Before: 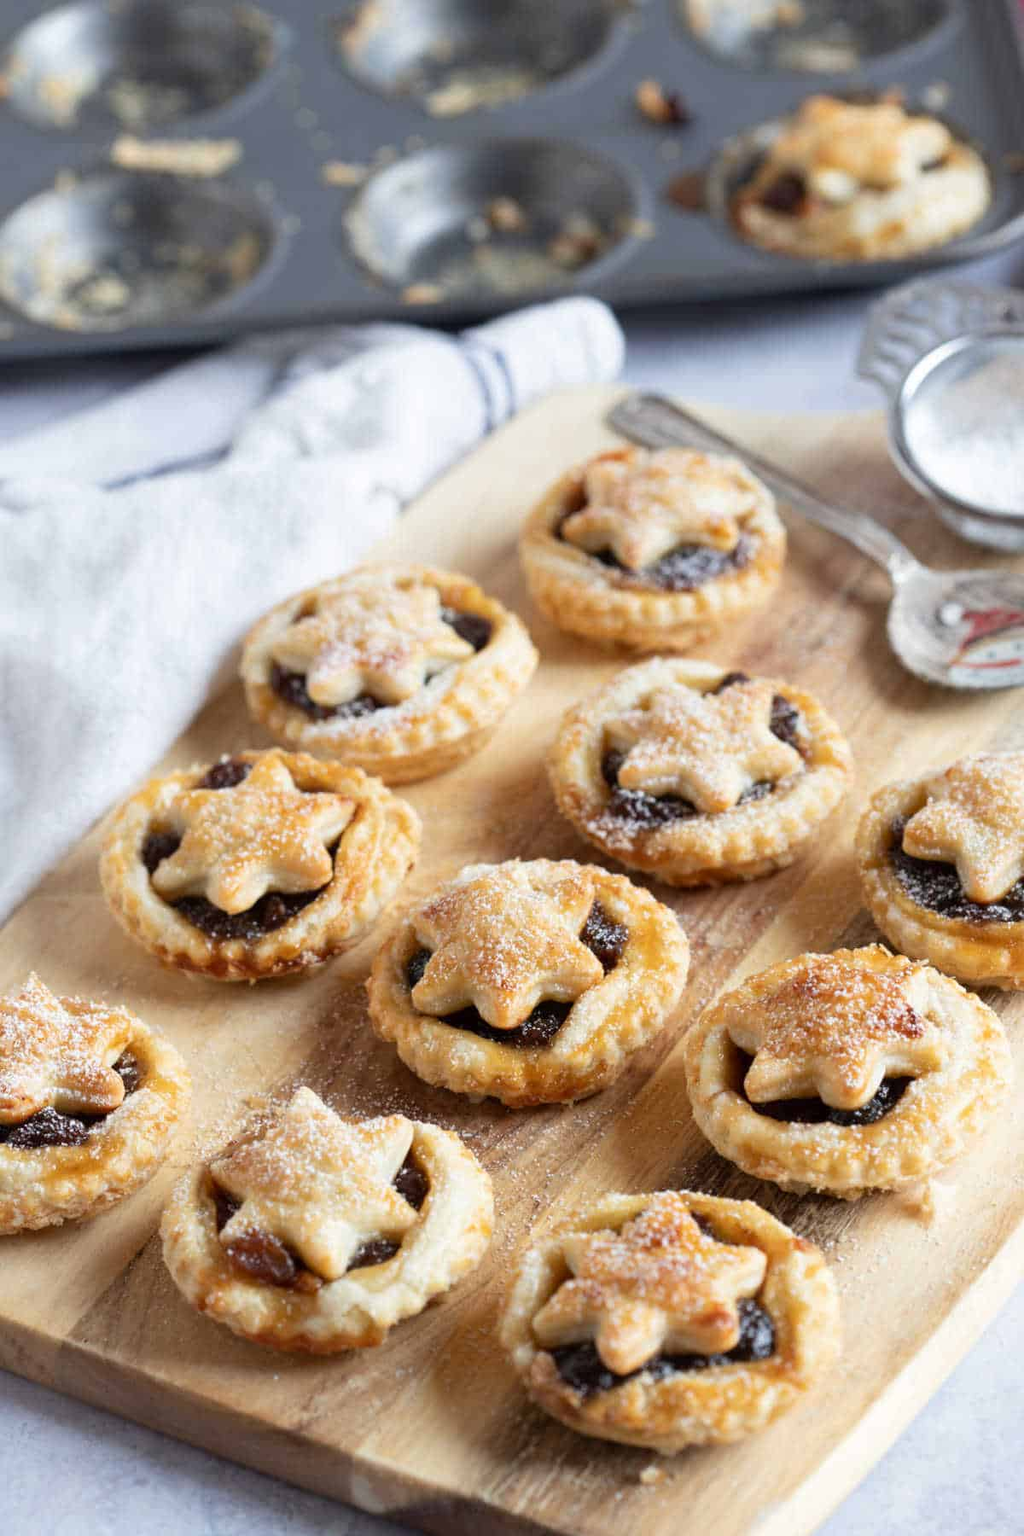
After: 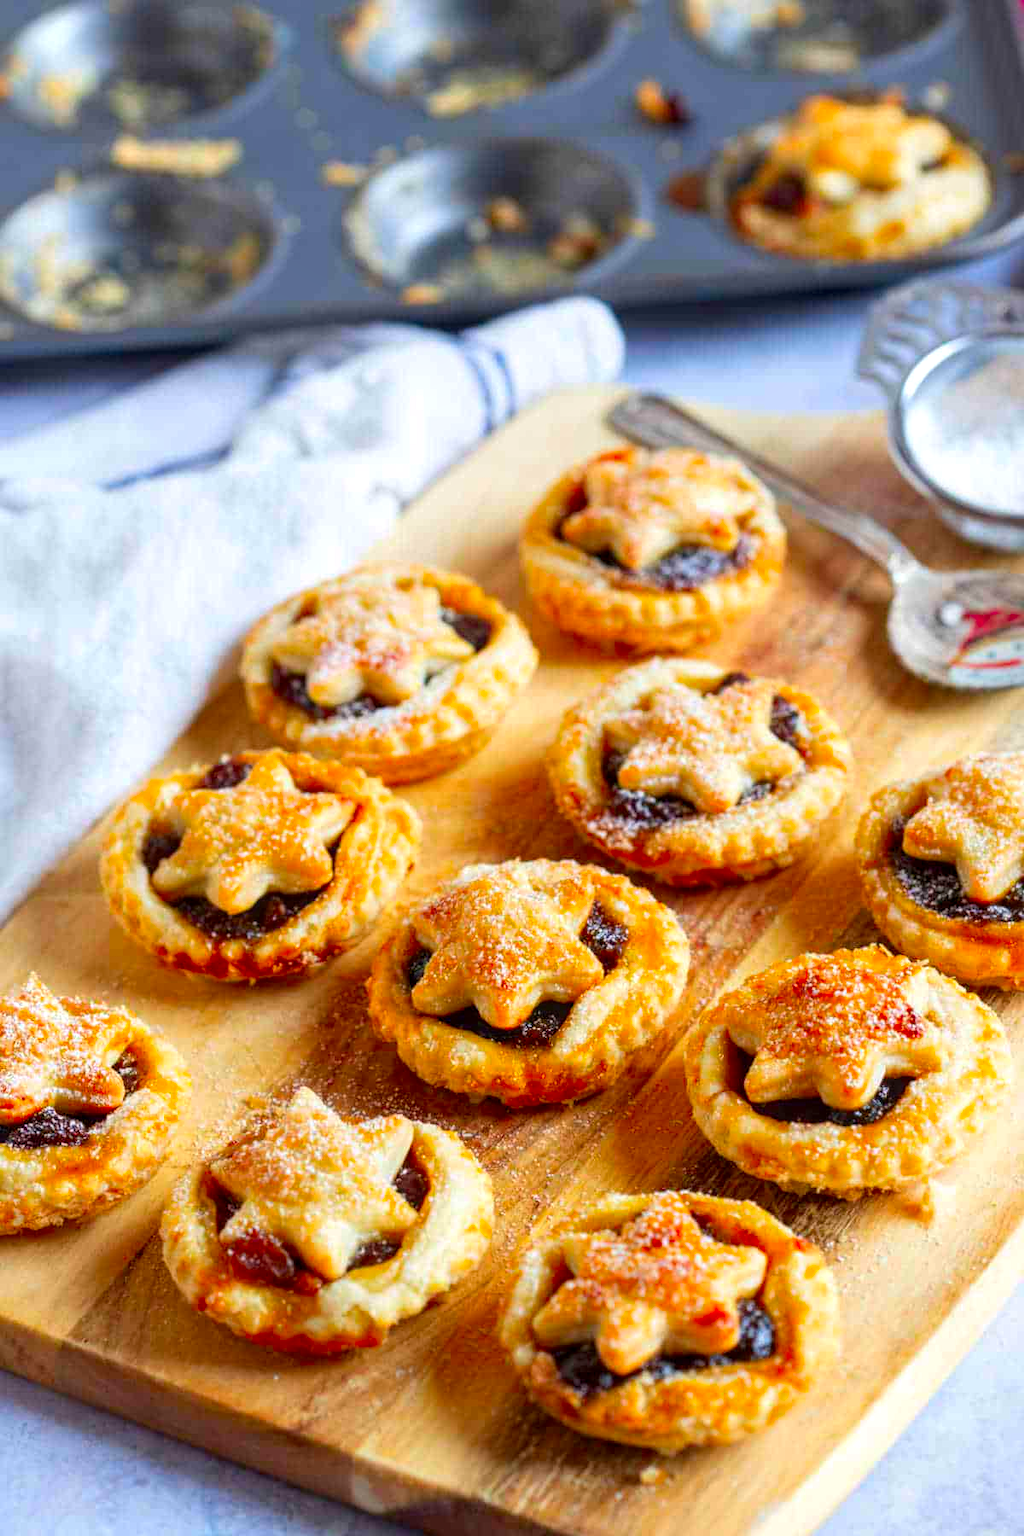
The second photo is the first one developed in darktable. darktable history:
local contrast: highlights 56%, shadows 52%, detail 130%, midtone range 0.454
color correction: highlights b* 0.018, saturation 2.16
